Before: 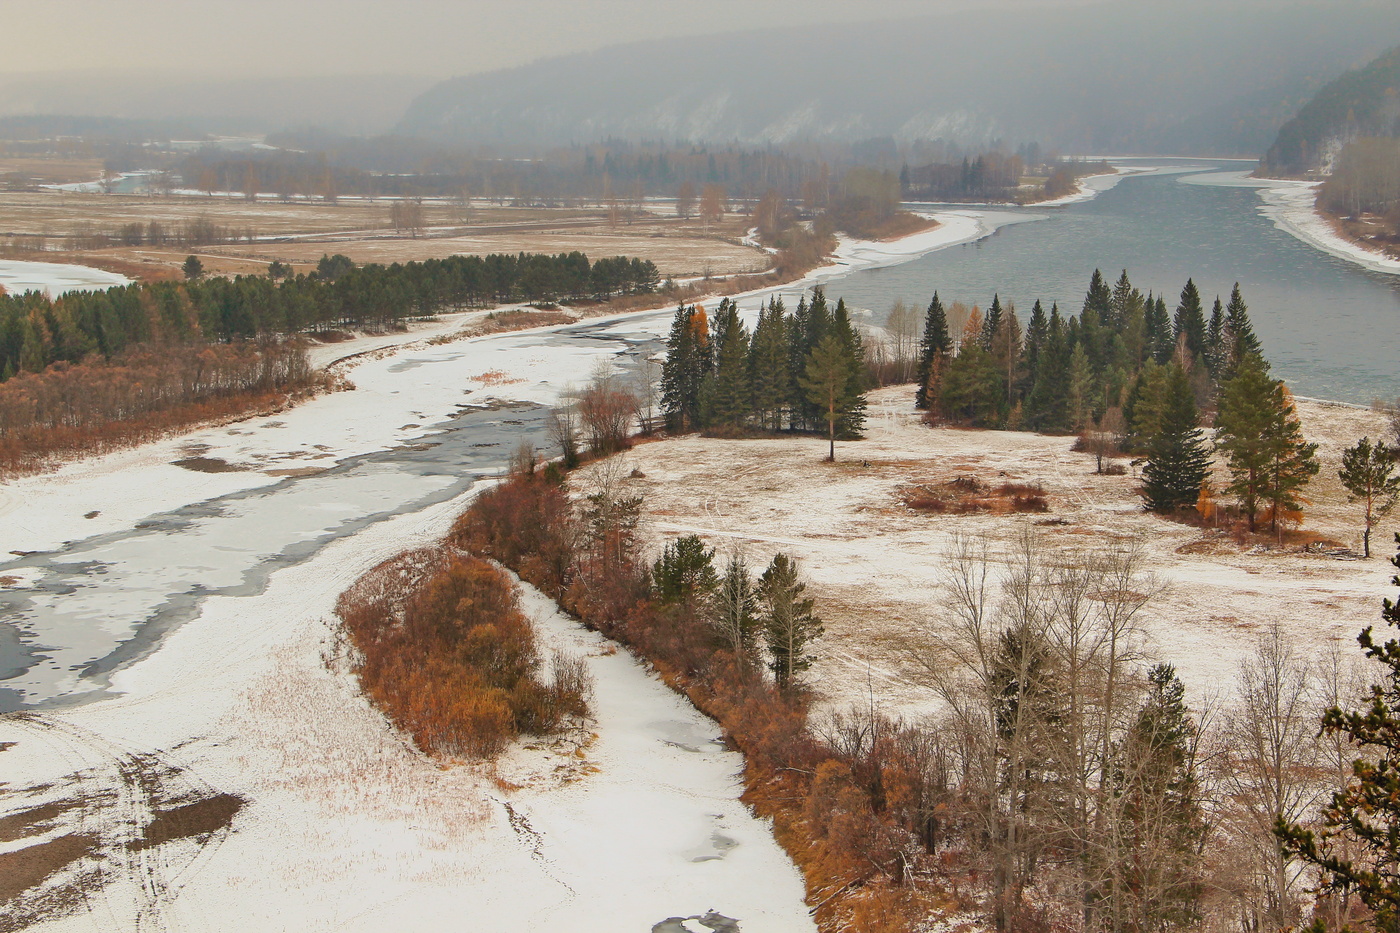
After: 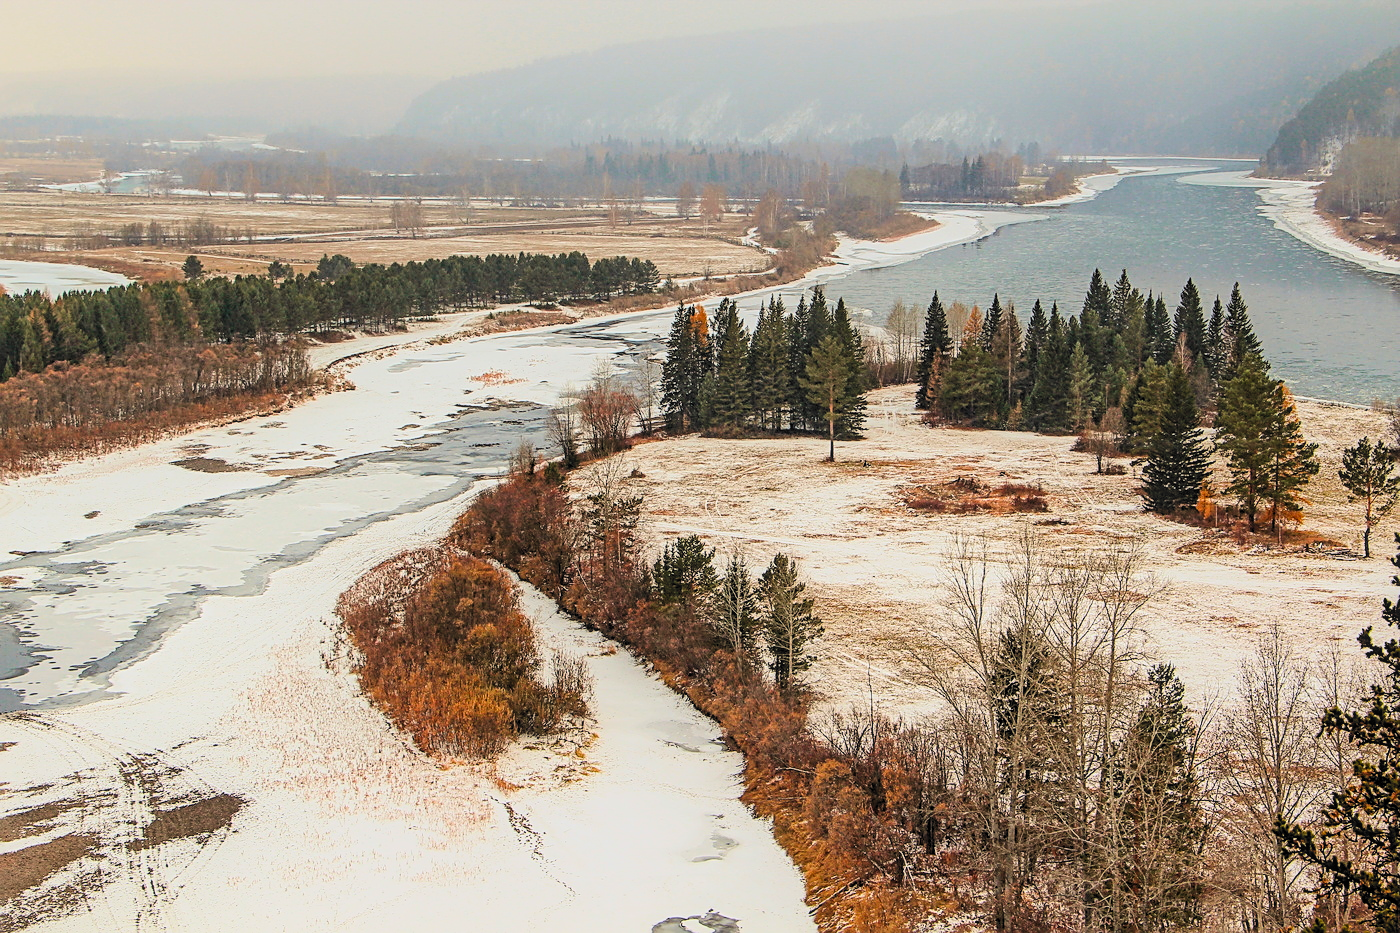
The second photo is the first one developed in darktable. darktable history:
contrast equalizer: y [[0.439, 0.44, 0.442, 0.457, 0.493, 0.498], [0.5 ×6], [0.5 ×6], [0 ×6], [0 ×6]]
filmic rgb: black relative exposure -5.02 EV, white relative exposure 3.54 EV, hardness 3.17, contrast 1.188, highlights saturation mix -31.27%, color science v6 (2022)
contrast brightness saturation: contrast 0.233, brightness 0.109, saturation 0.292
sharpen: on, module defaults
local contrast: on, module defaults
